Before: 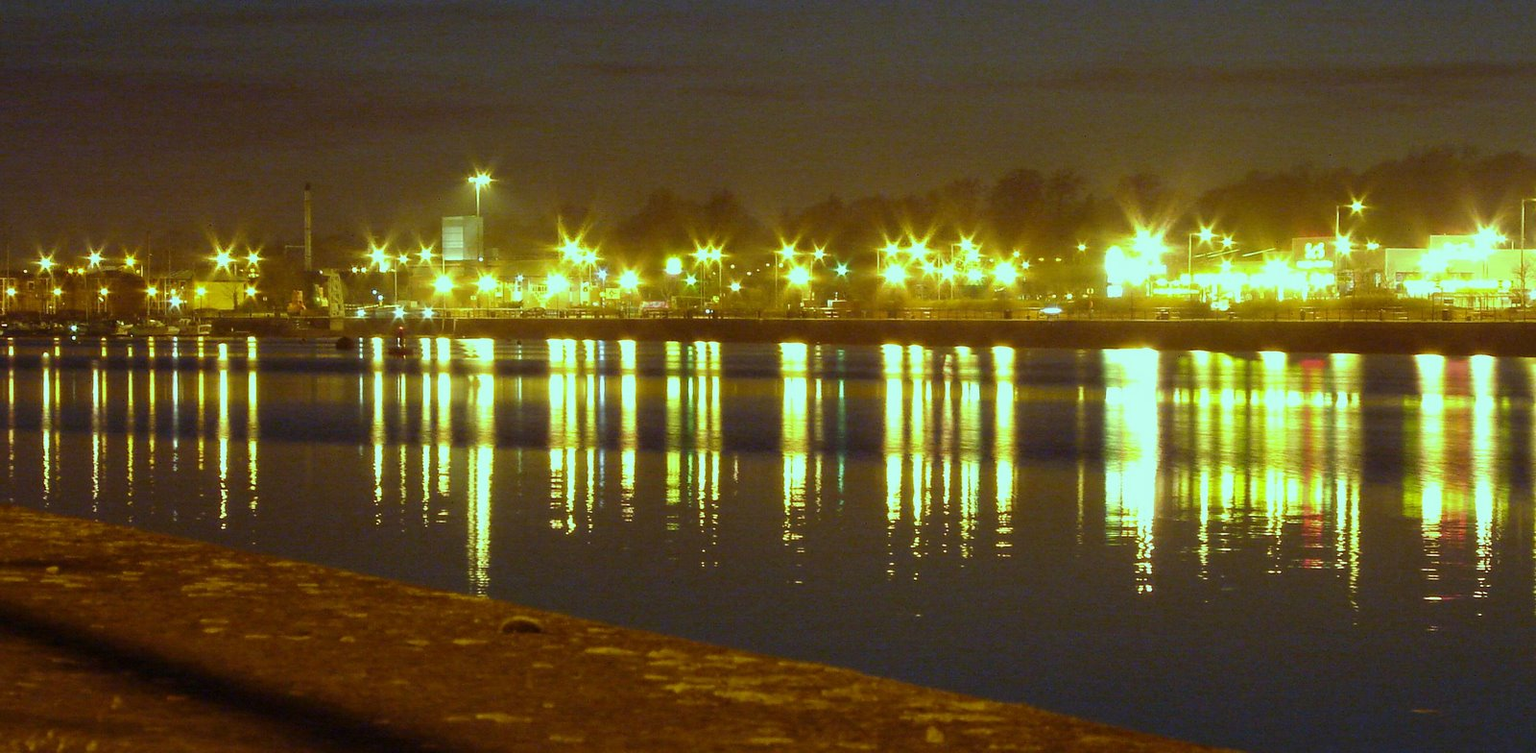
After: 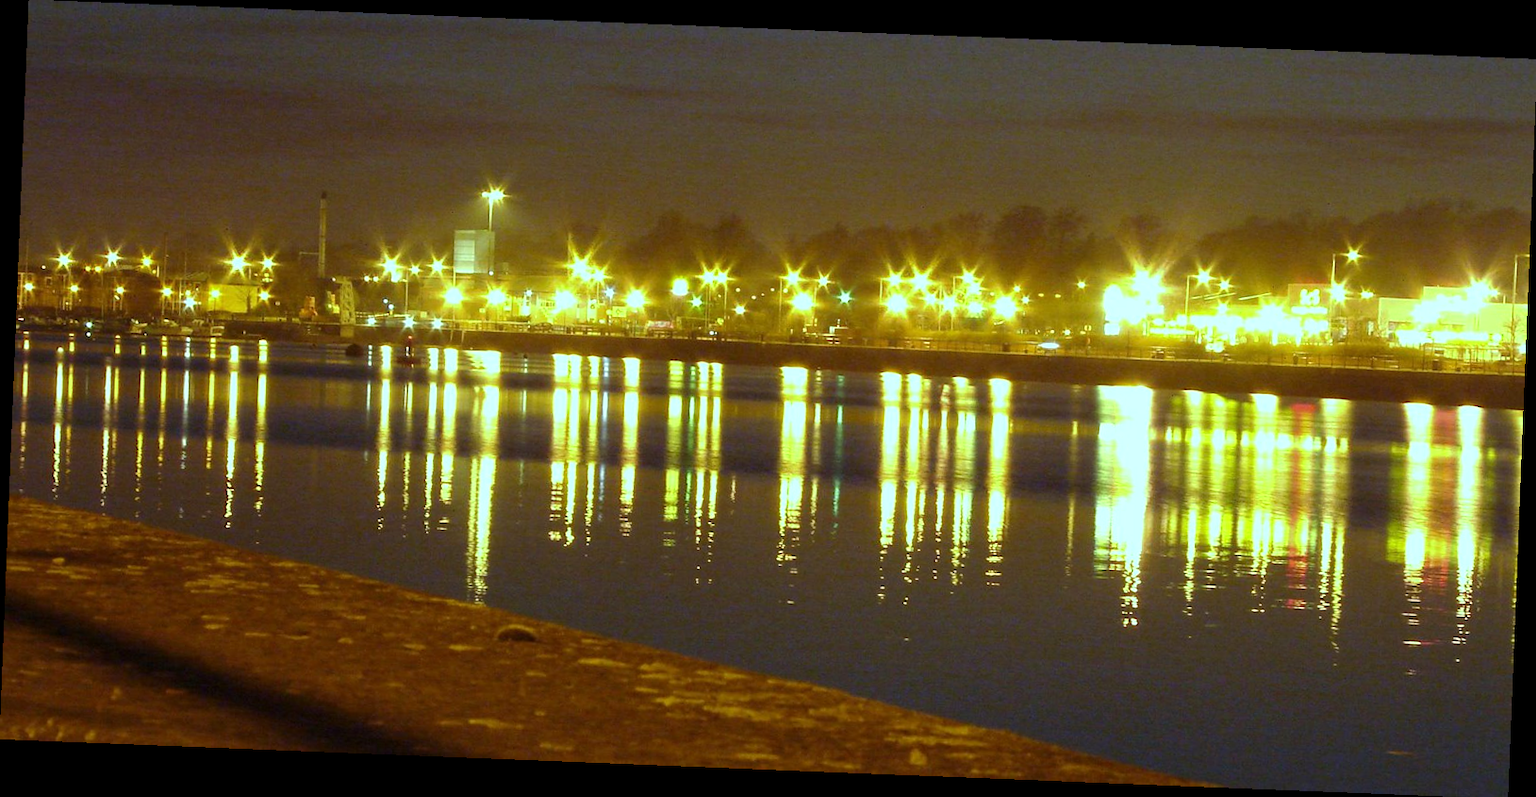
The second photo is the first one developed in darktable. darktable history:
rotate and perspective: rotation 2.27°, automatic cropping off
exposure: exposure 0.3 EV, compensate highlight preservation false
